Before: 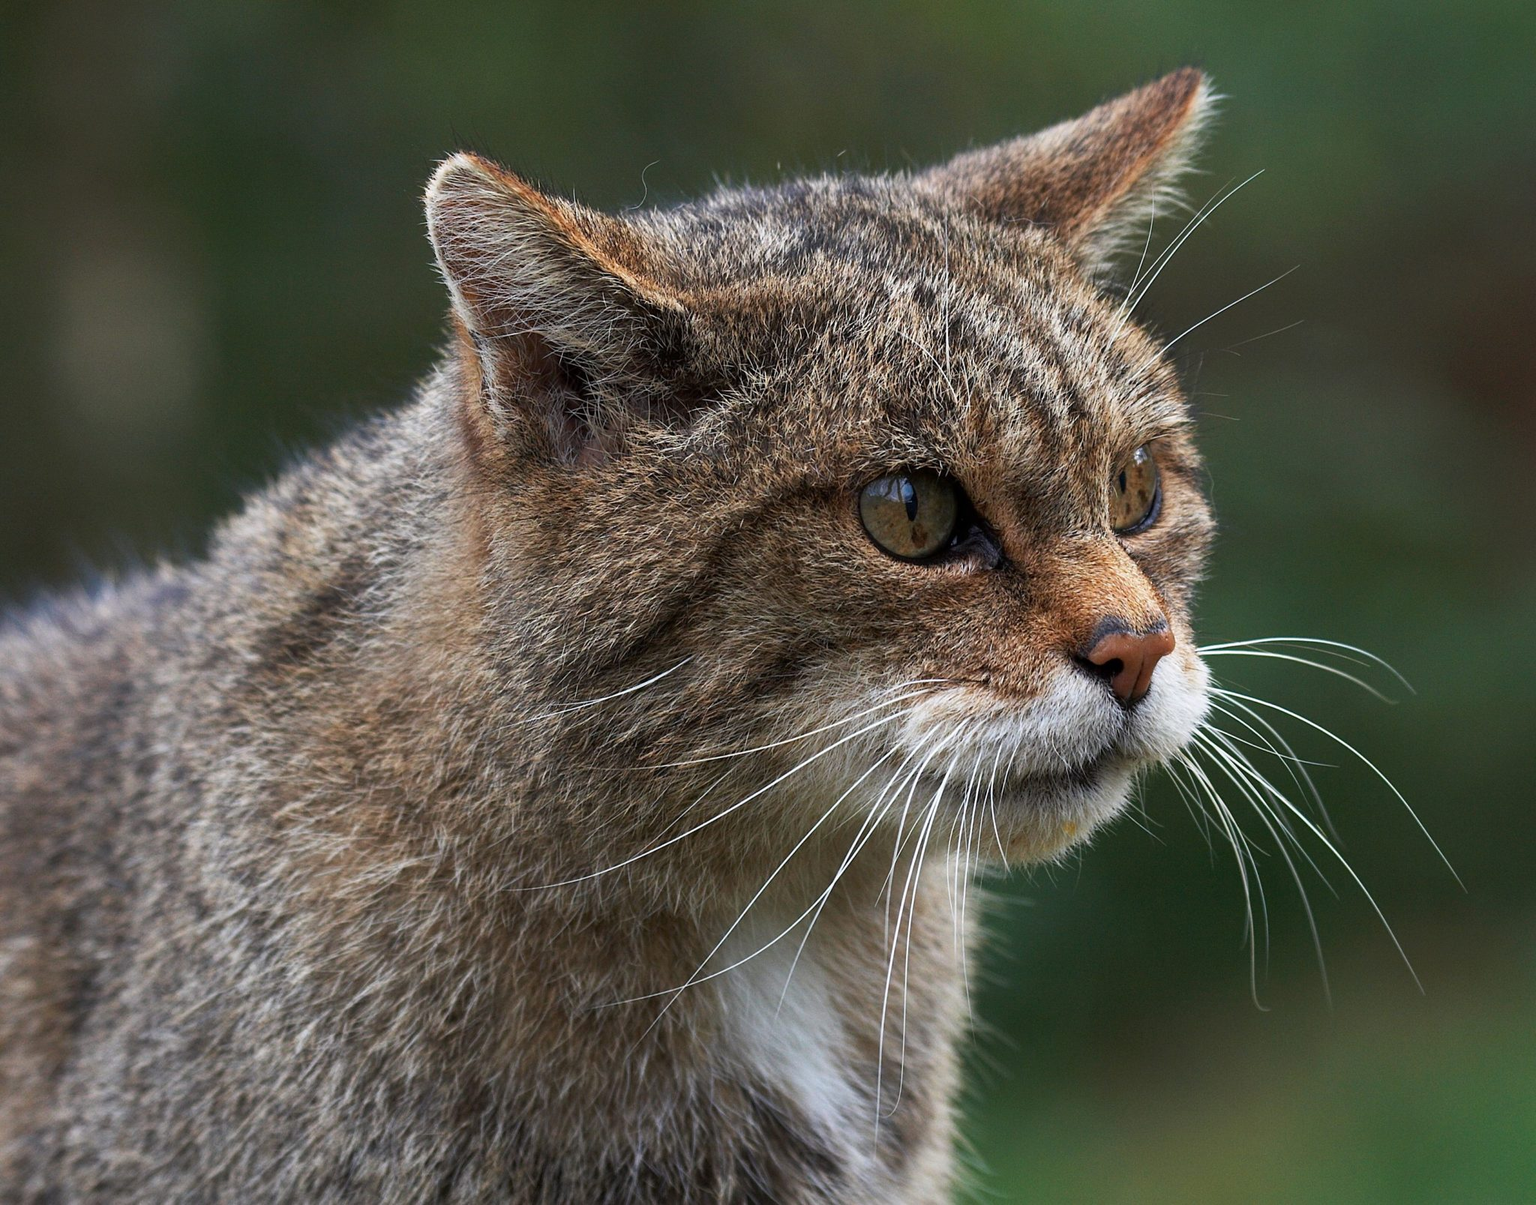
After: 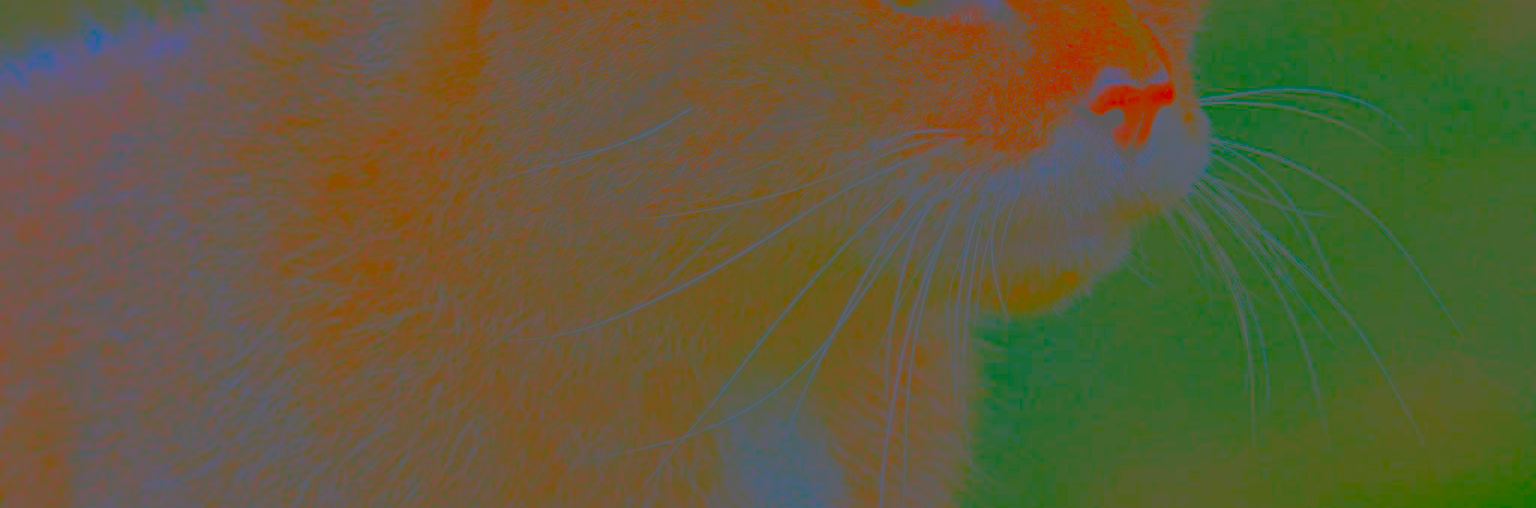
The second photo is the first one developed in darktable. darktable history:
contrast brightness saturation: contrast -0.978, brightness -0.168, saturation 0.745
crop: top 45.633%, bottom 12.115%
color balance rgb: perceptual saturation grading › global saturation 31.218%, perceptual brilliance grading › mid-tones 10.582%, perceptual brilliance grading › shadows 15.693%, global vibrance 25.069%
sharpen: radius 3.702, amount 0.916
